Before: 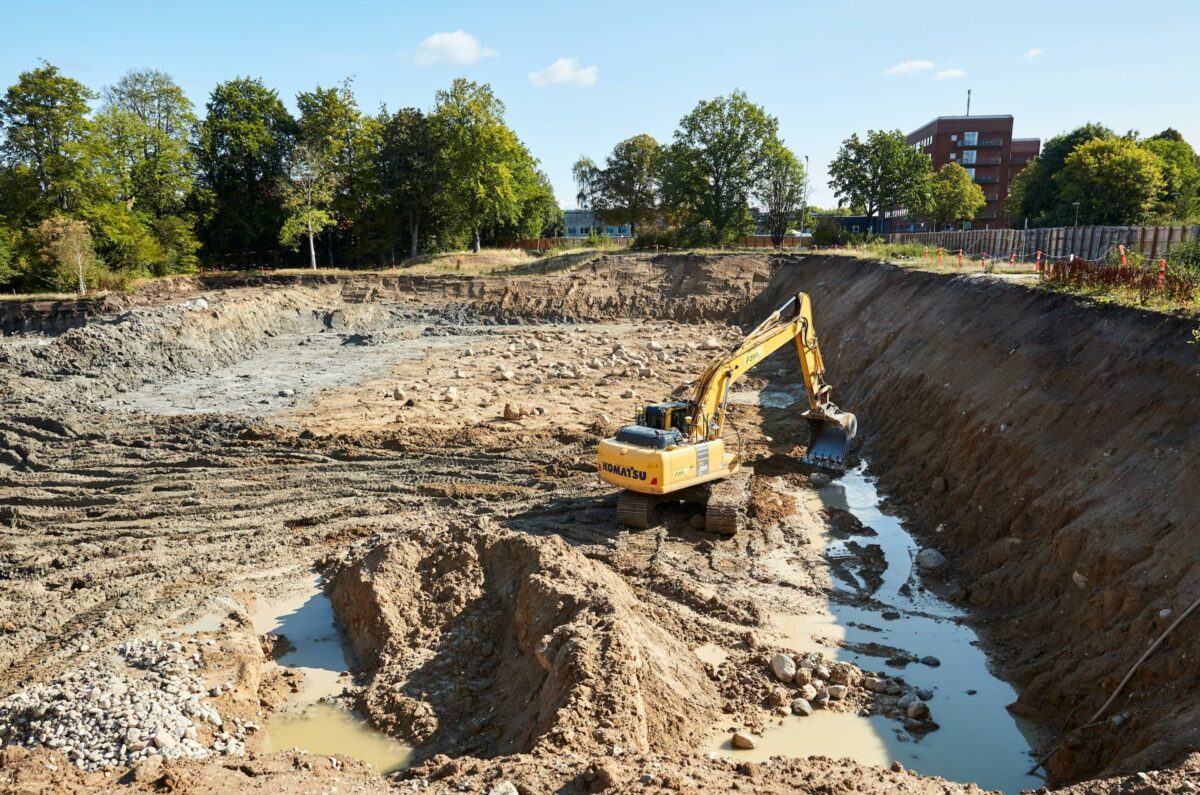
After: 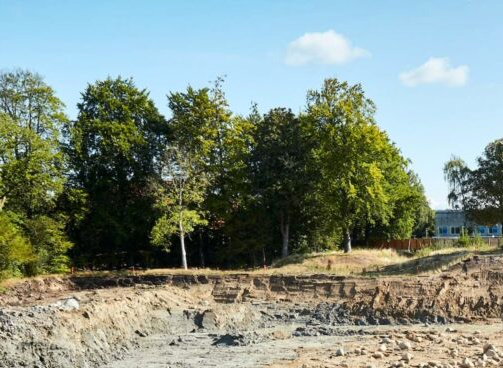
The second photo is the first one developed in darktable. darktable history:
shadows and highlights: low approximation 0.01, soften with gaussian
crop and rotate: left 10.817%, top 0.062%, right 47.194%, bottom 53.626%
white balance: red 1, blue 1
contrast brightness saturation: contrast 0.1, brightness 0.02, saturation 0.02
